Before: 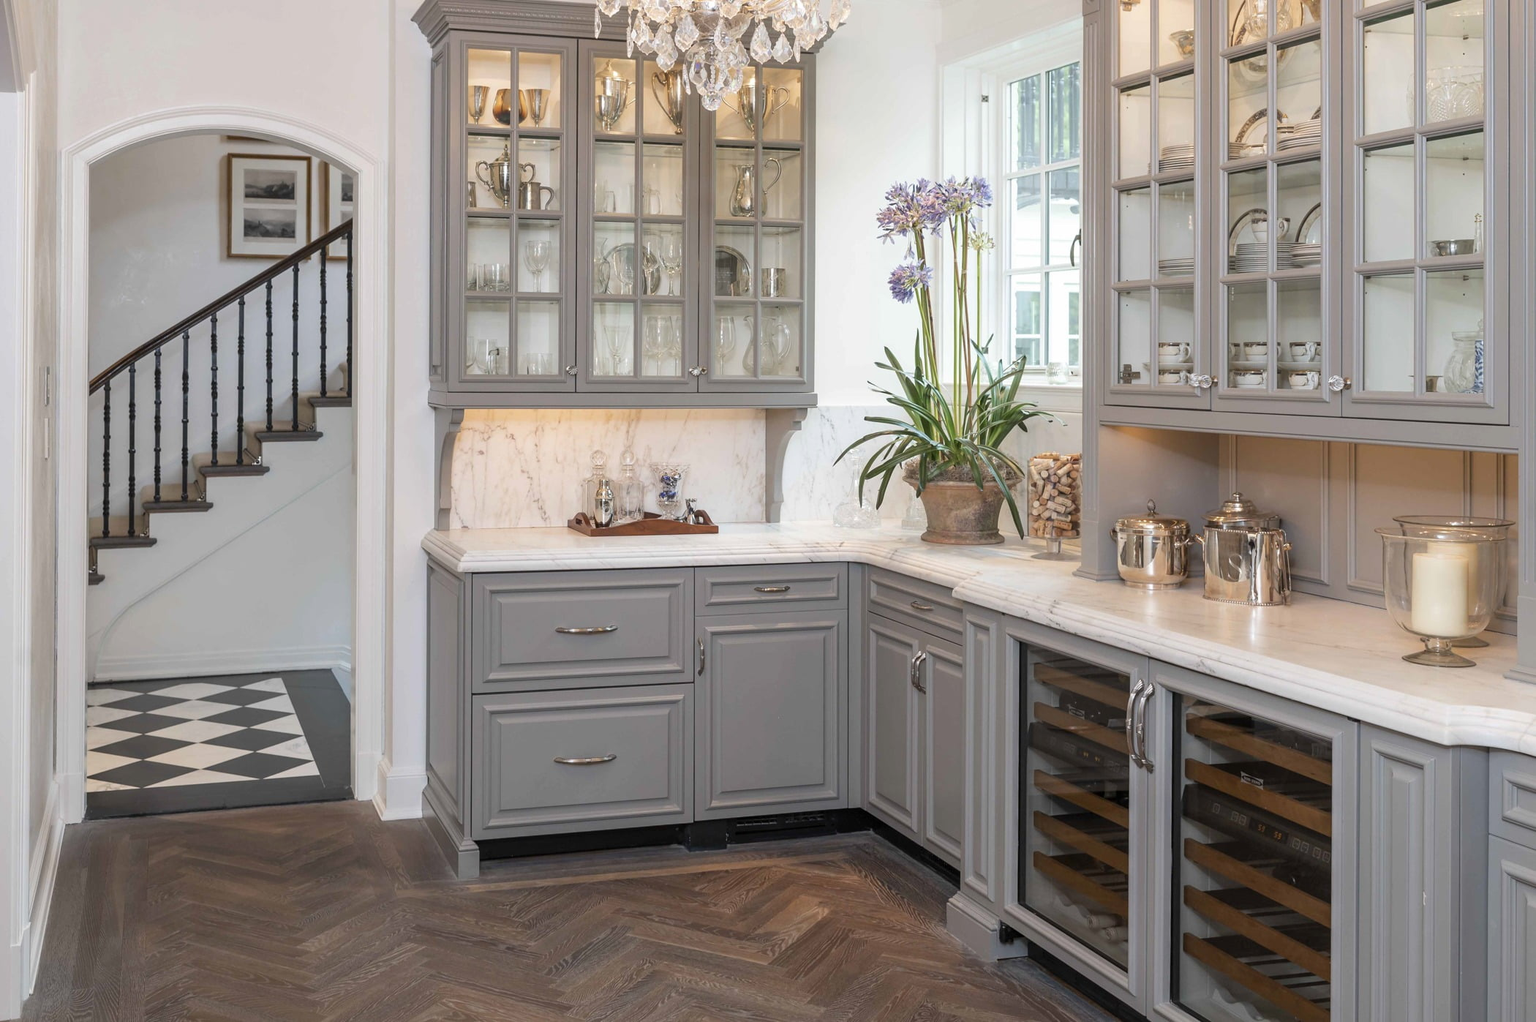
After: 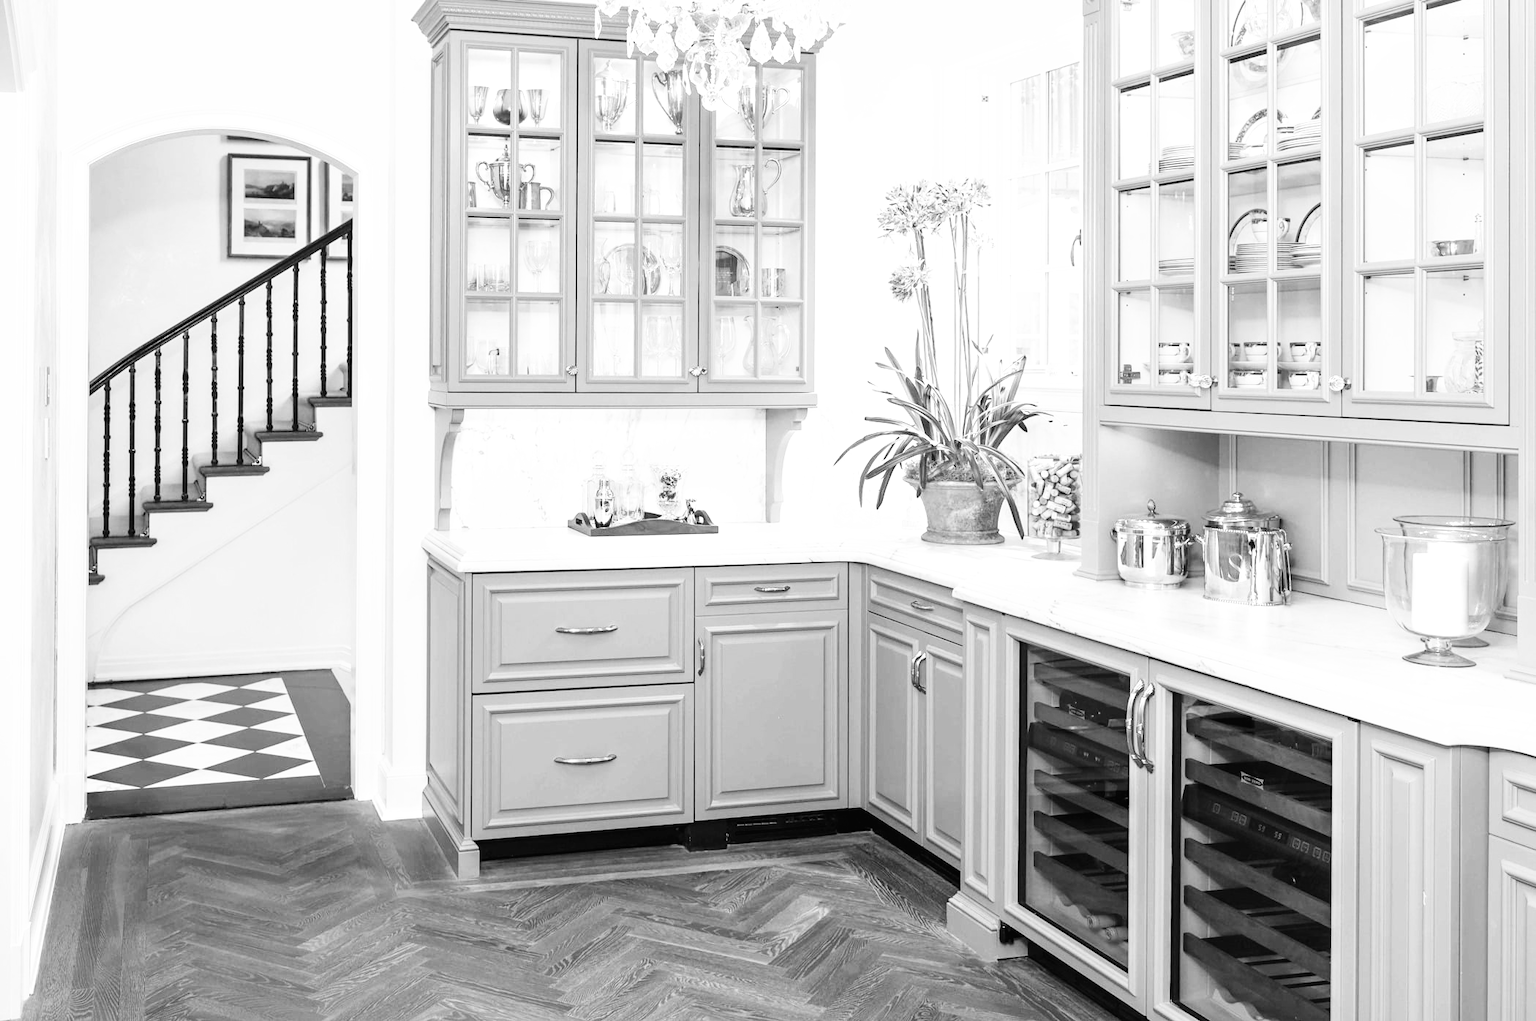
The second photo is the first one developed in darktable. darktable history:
white balance: red 0.976, blue 1.04
monochrome: a 30.25, b 92.03
color balance rgb: perceptual saturation grading › mid-tones 6.33%, perceptual saturation grading › shadows 72.44%, perceptual brilliance grading › highlights 11.59%, contrast 5.05%
base curve: curves: ch0 [(0, 0.003) (0.001, 0.002) (0.006, 0.004) (0.02, 0.022) (0.048, 0.086) (0.094, 0.234) (0.162, 0.431) (0.258, 0.629) (0.385, 0.8) (0.548, 0.918) (0.751, 0.988) (1, 1)], preserve colors none
levels: levels [0, 0.474, 0.947]
color correction: highlights a* -4.98, highlights b* -3.76, shadows a* 3.83, shadows b* 4.08
